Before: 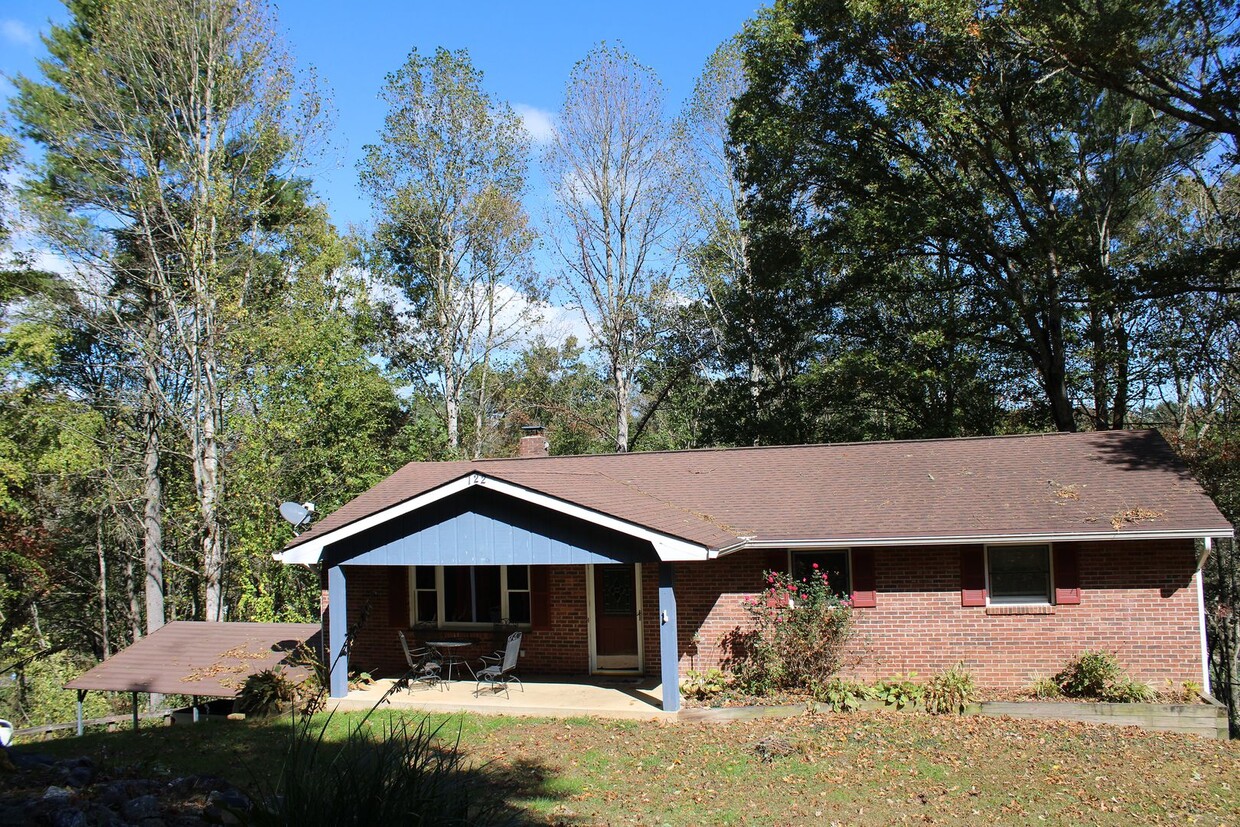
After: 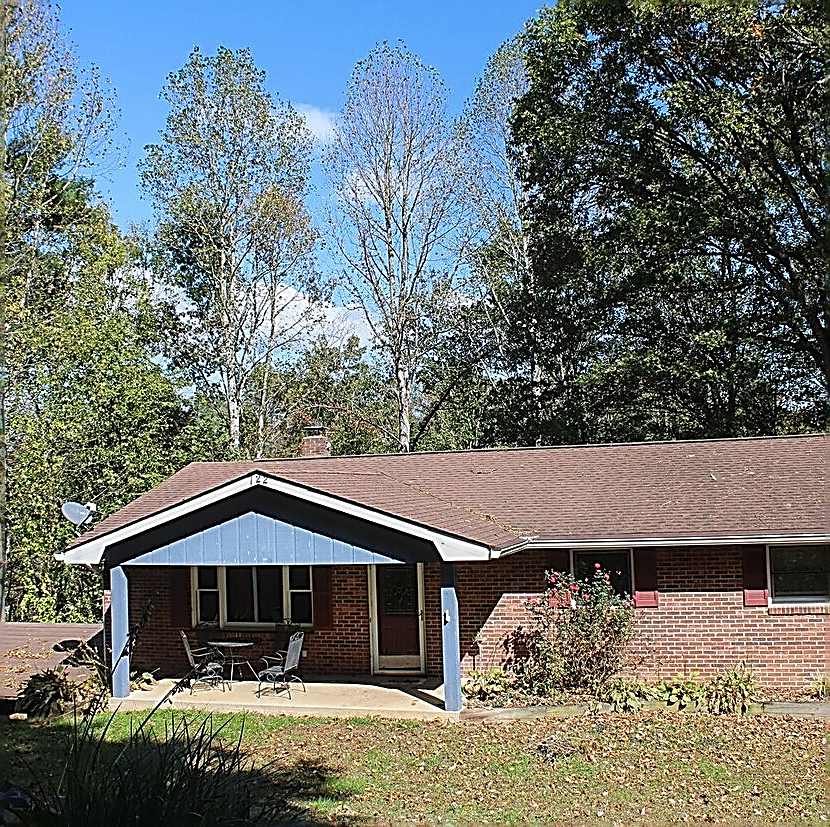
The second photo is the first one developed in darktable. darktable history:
local contrast: on, module defaults
crop and rotate: left 17.6%, right 15.453%
sharpen: amount 1.856
